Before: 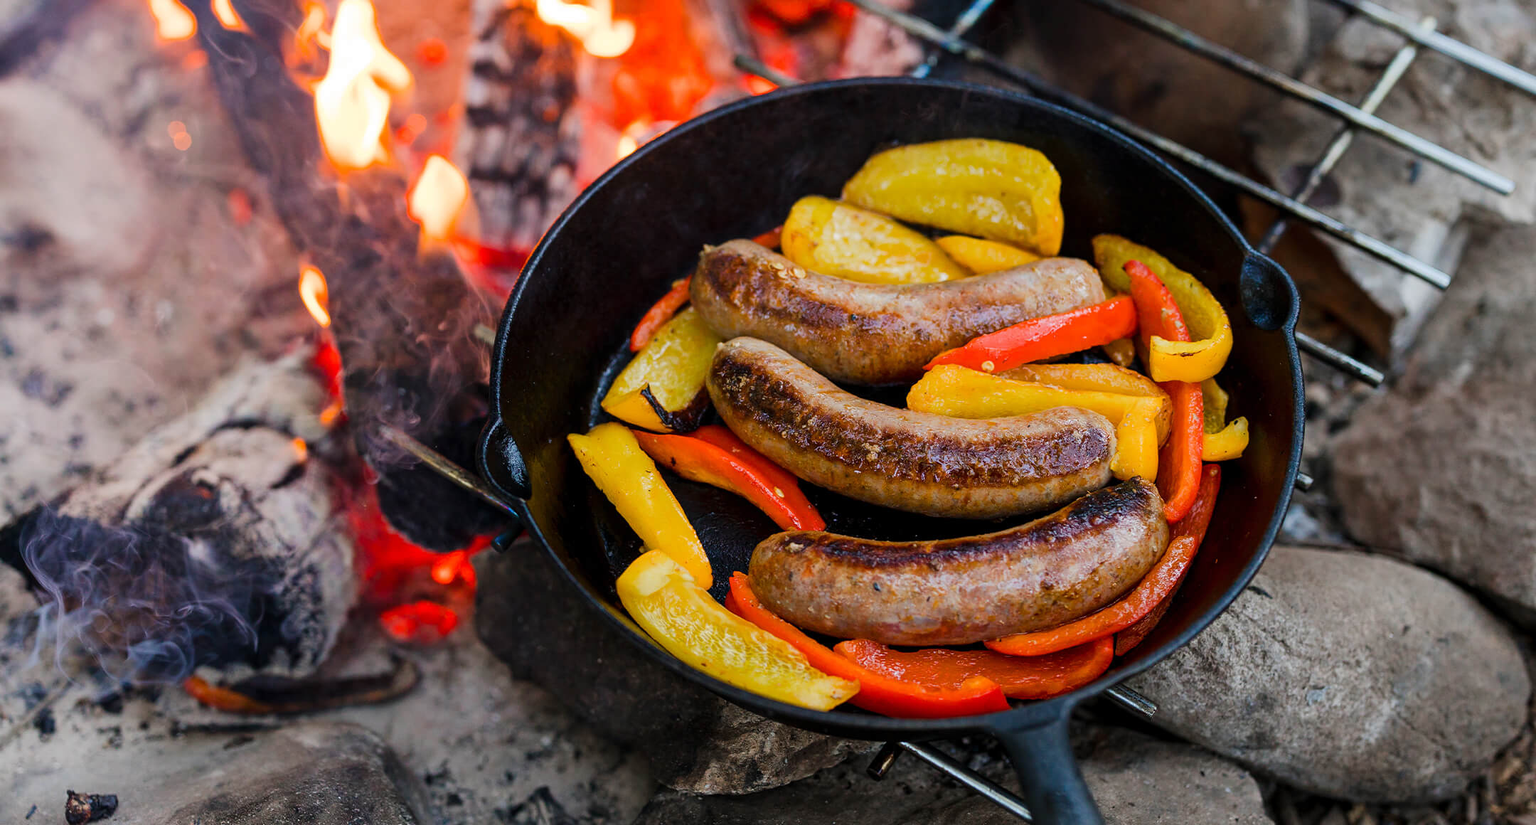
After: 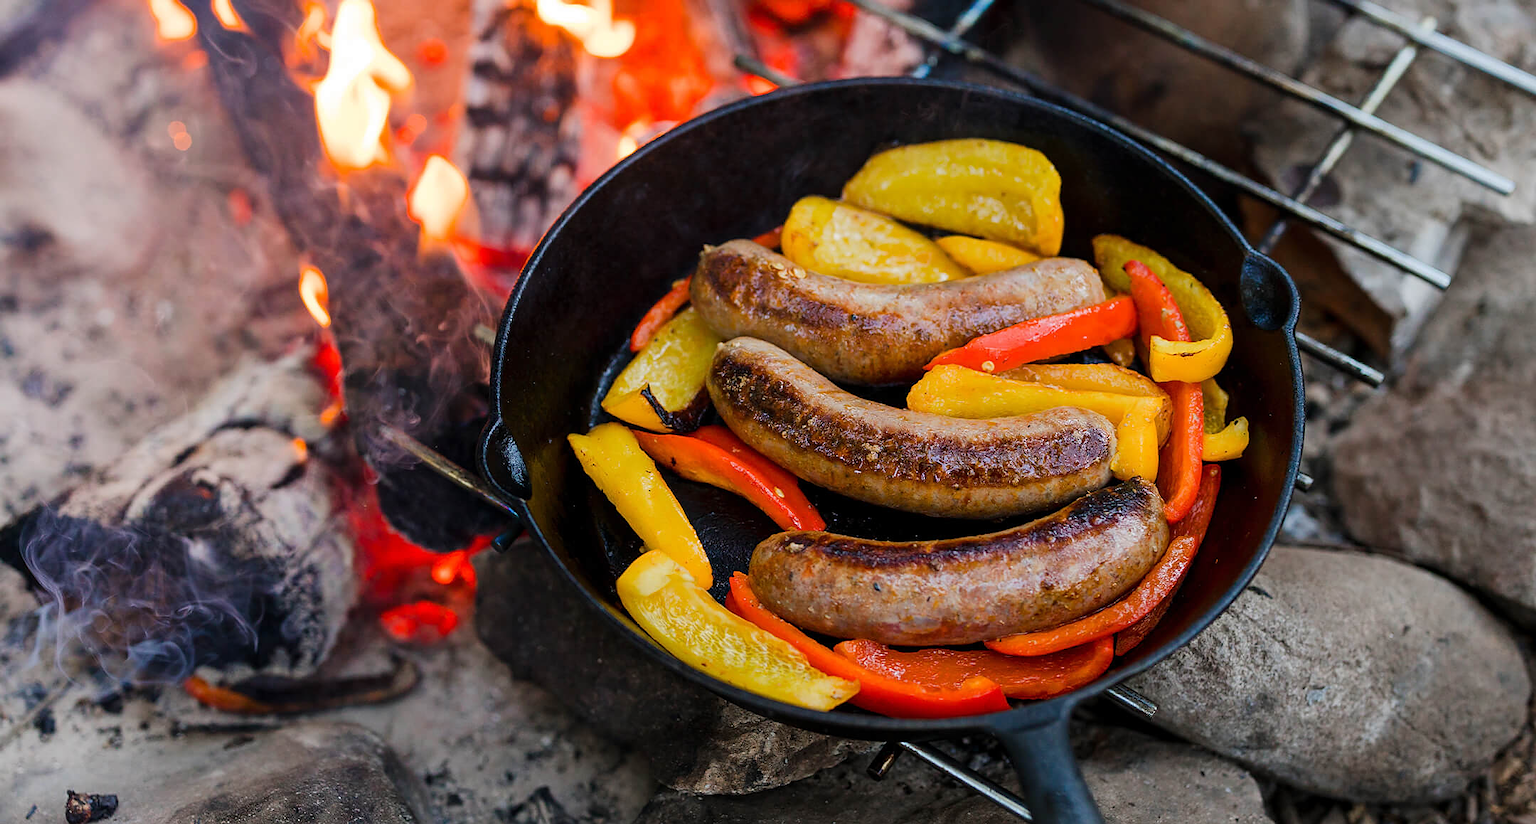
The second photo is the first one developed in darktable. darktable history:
sharpen: radius 0.989
